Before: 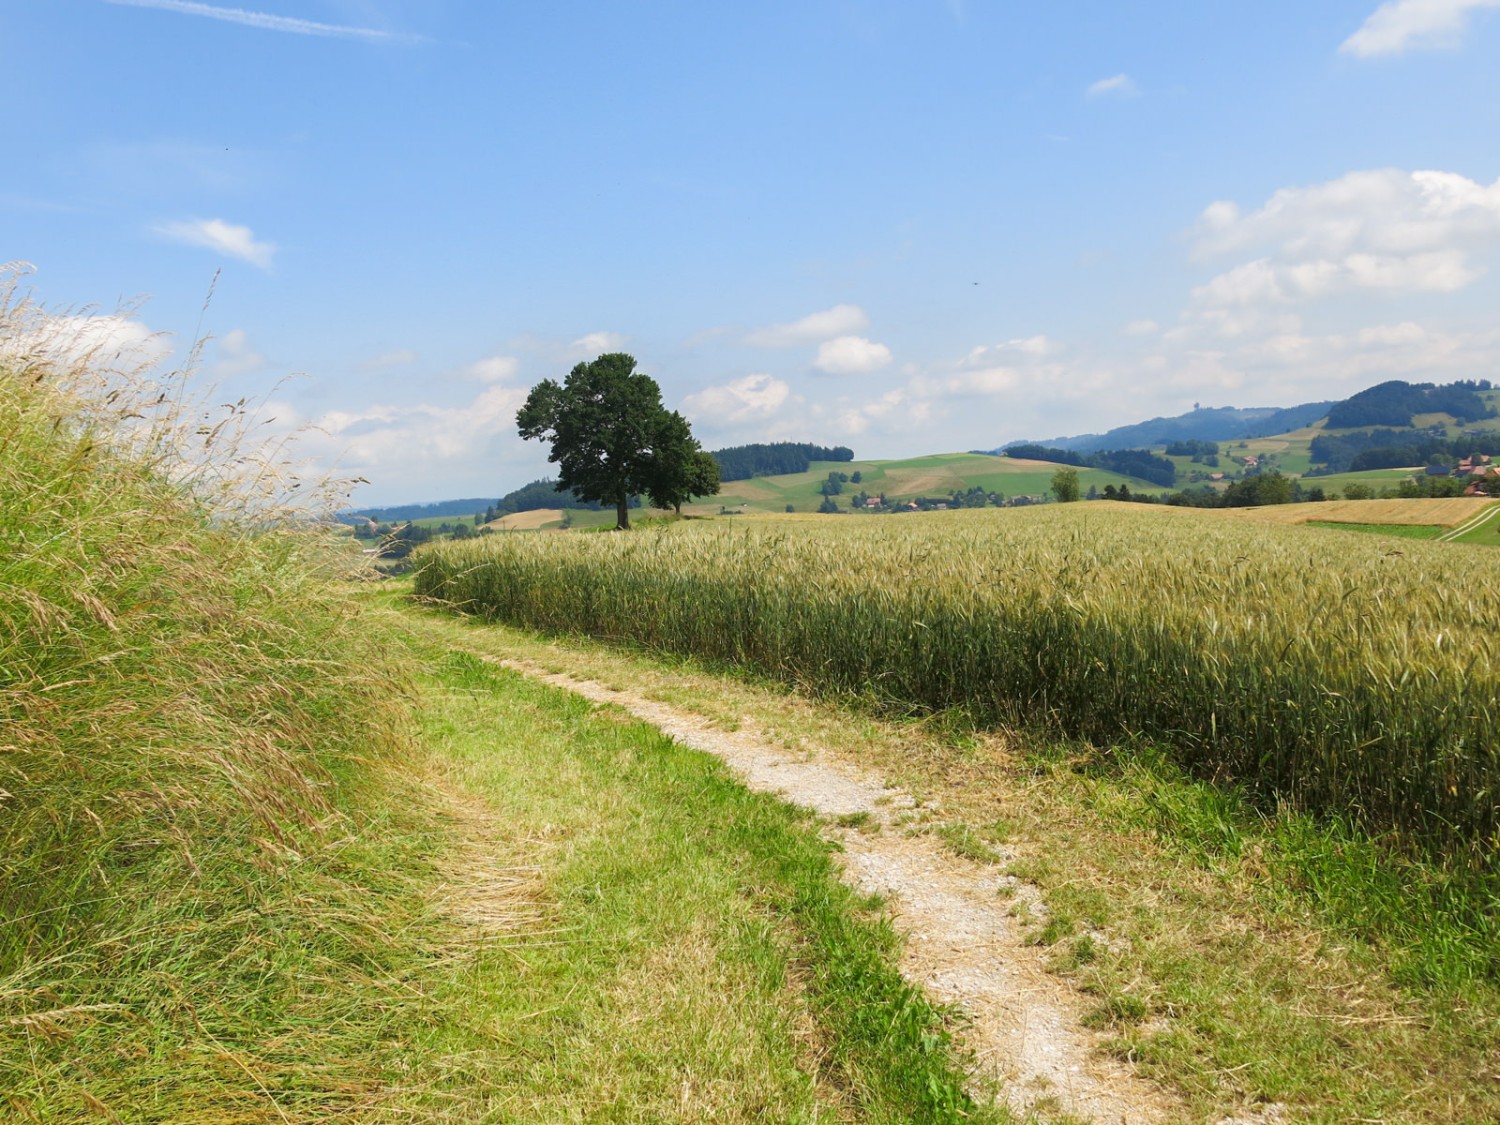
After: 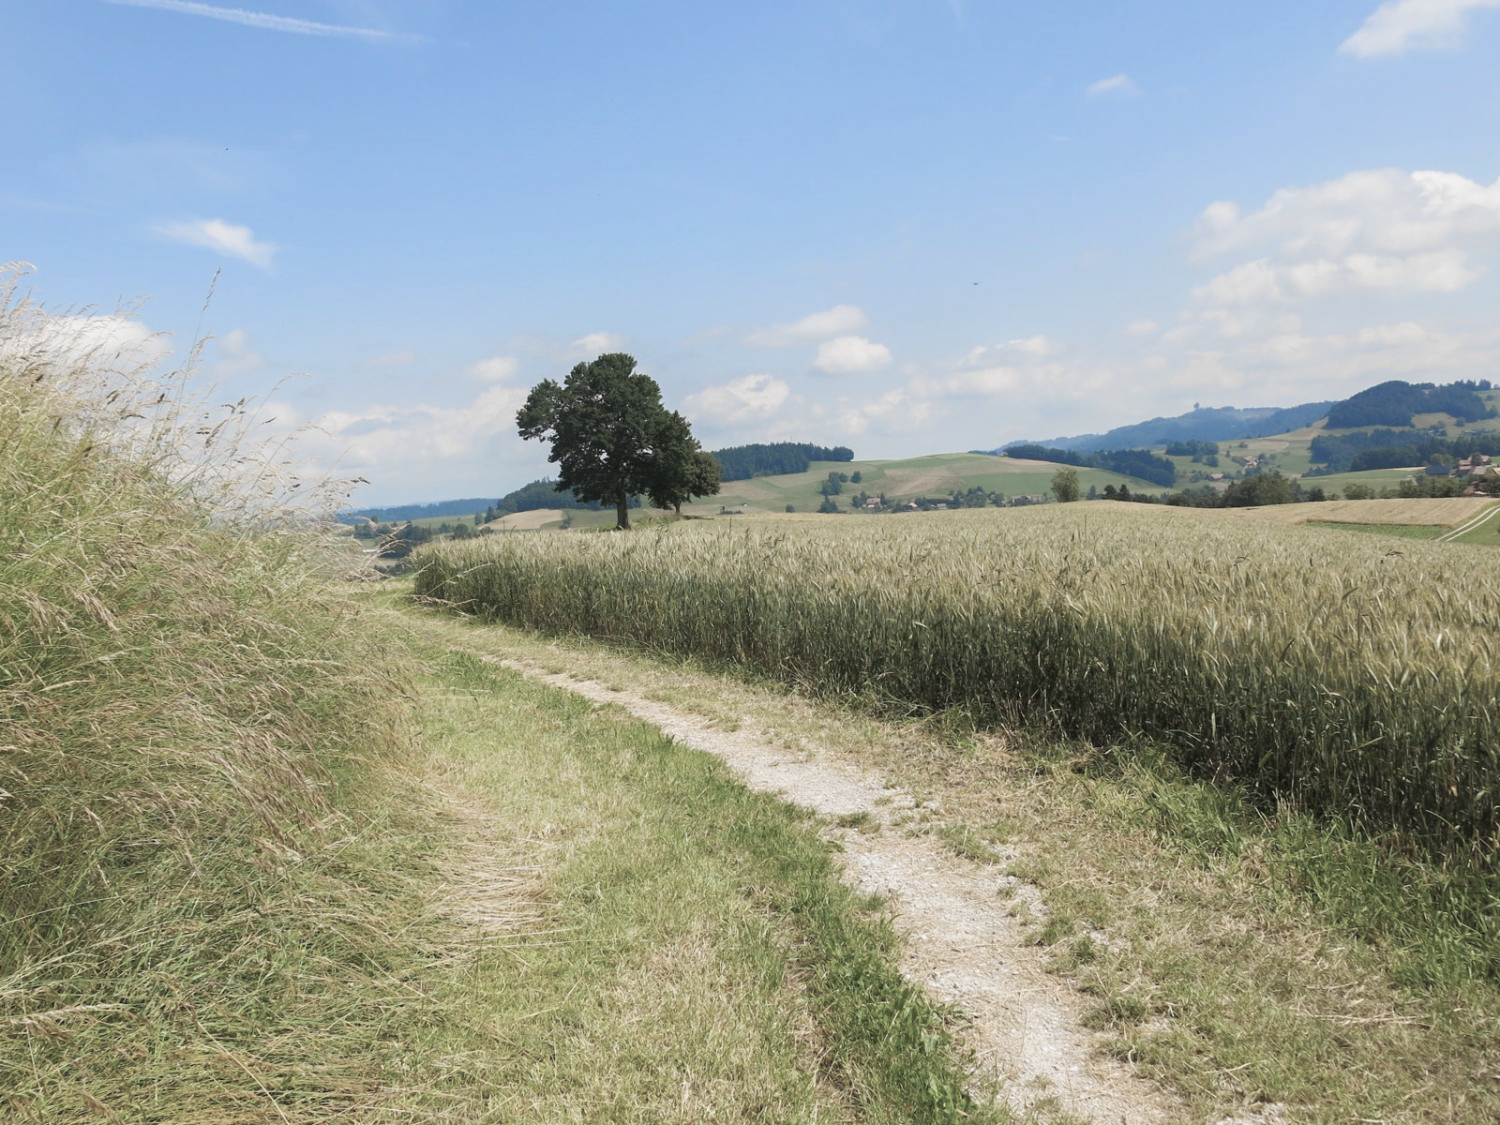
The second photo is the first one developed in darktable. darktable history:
color balance rgb: perceptual saturation grading › global saturation 25.648%, contrast -10.569%
exposure: black level correction 0, exposure 0.199 EV, compensate exposure bias true, compensate highlight preservation false
color zones: curves: ch1 [(0.238, 0.163) (0.476, 0.2) (0.733, 0.322) (0.848, 0.134)]
color correction: highlights b* -0.017, saturation 1.09
